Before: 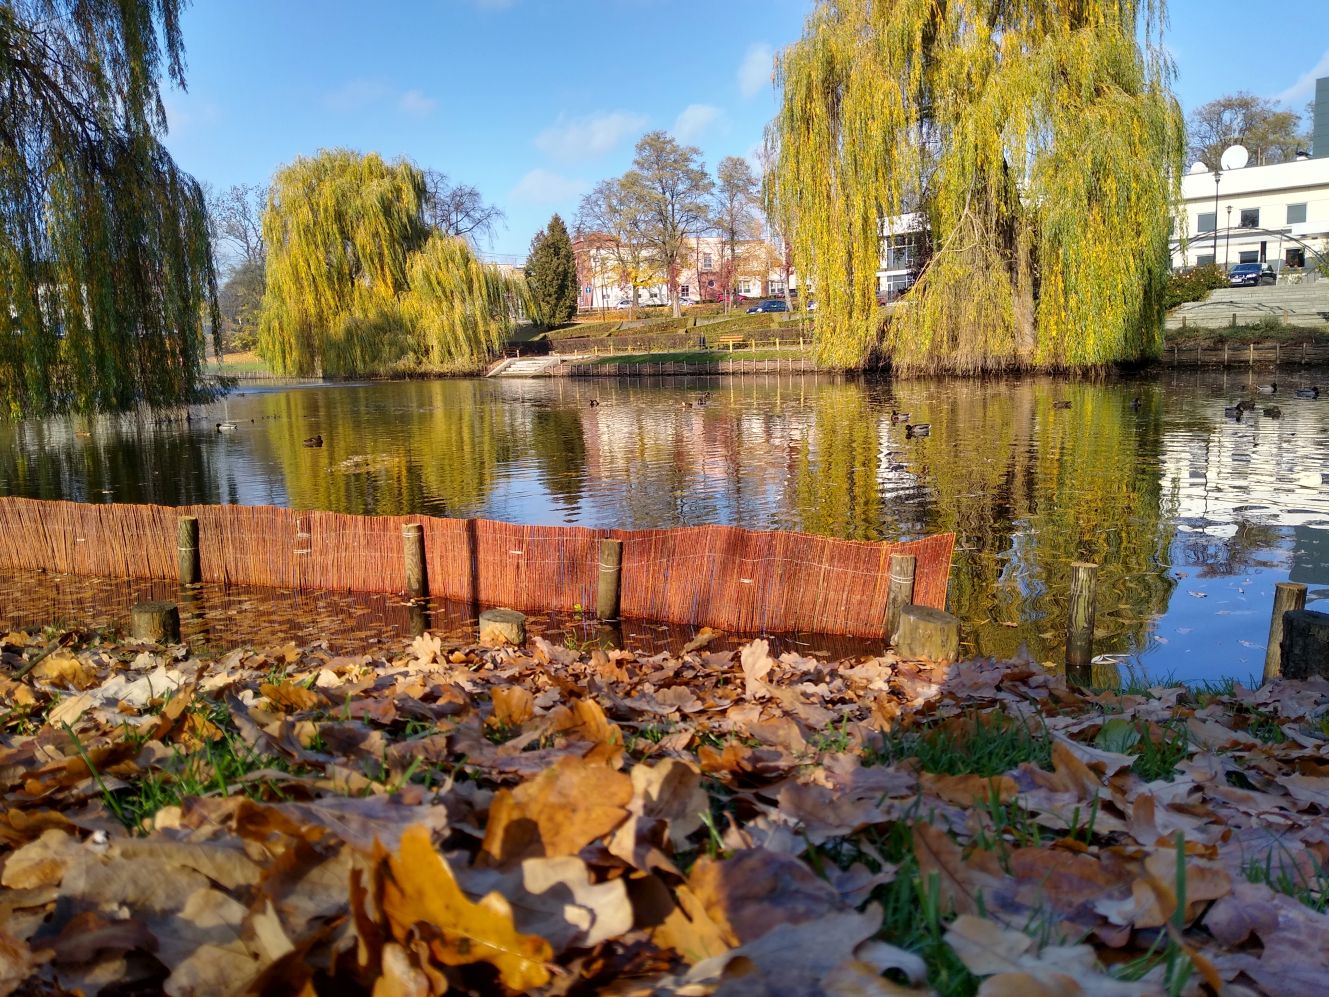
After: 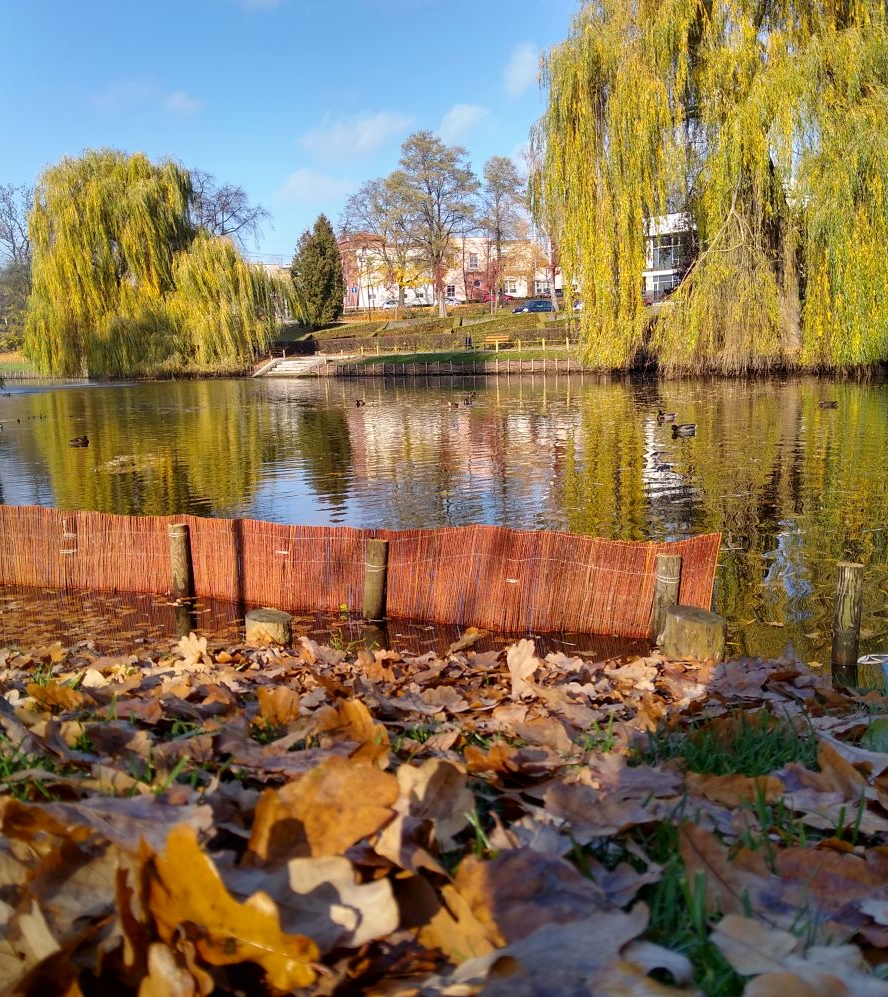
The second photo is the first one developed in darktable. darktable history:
crop and rotate: left 17.732%, right 15.423%
tone equalizer: on, module defaults
